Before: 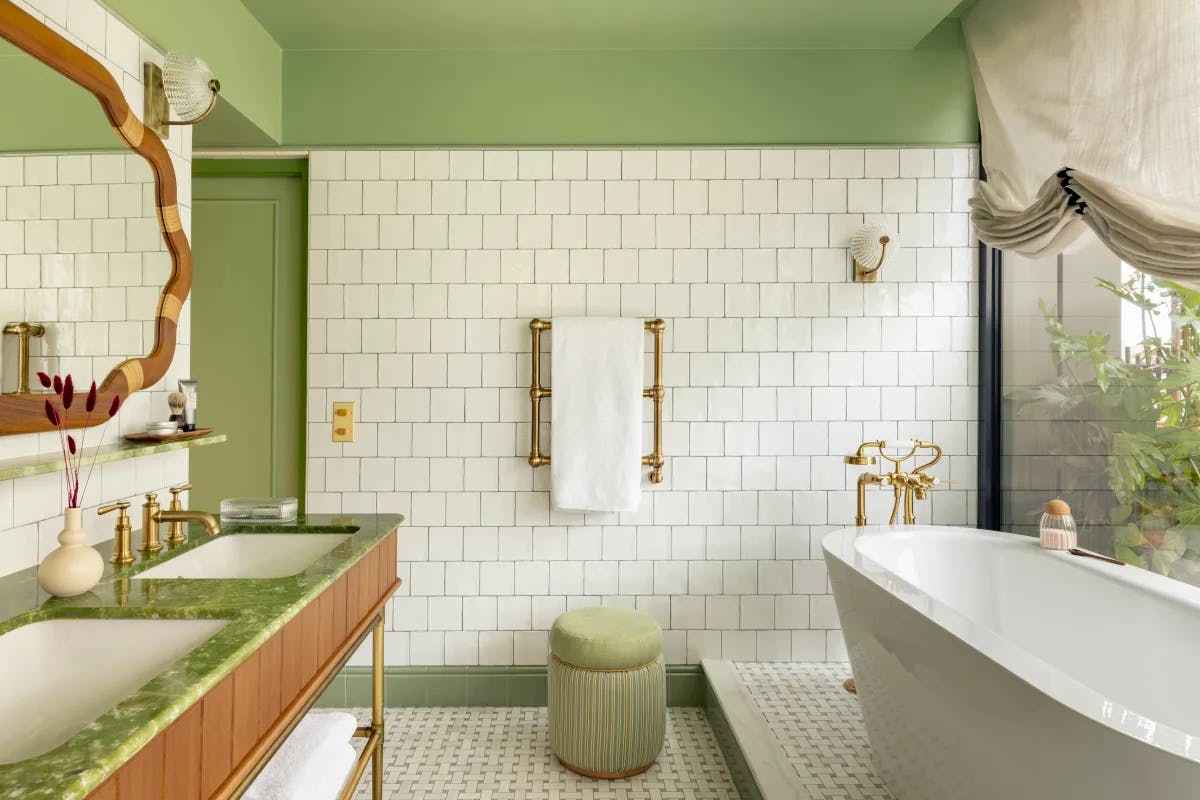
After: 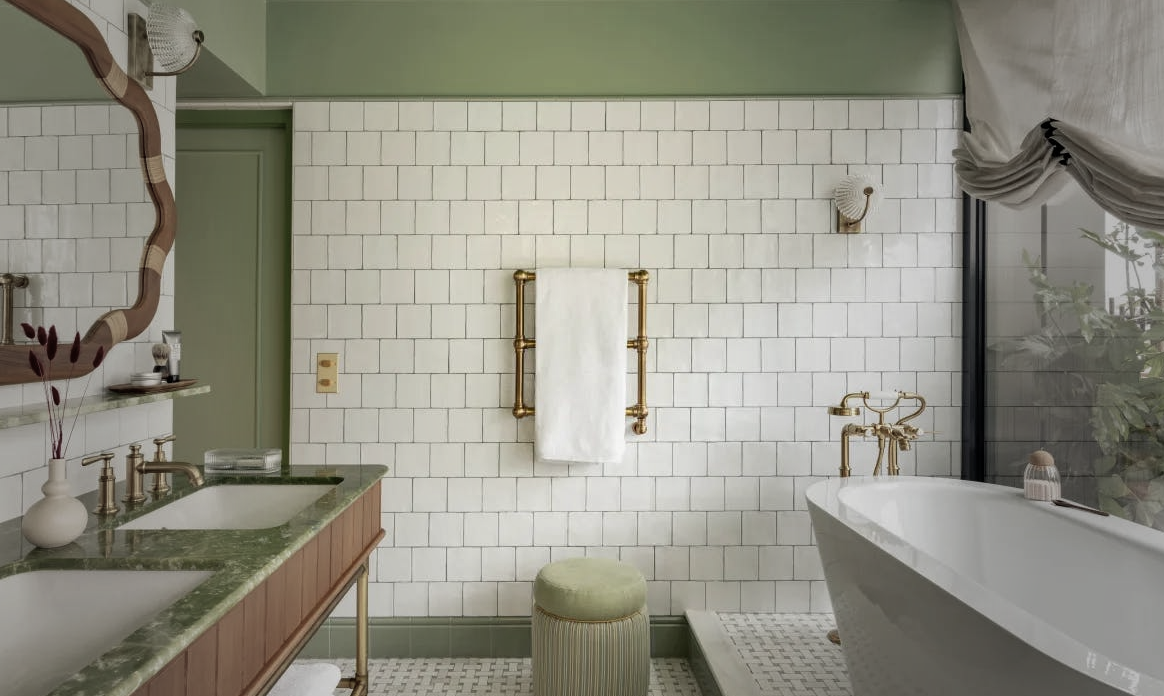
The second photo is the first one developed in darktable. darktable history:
crop: left 1.377%, top 6.186%, right 1.549%, bottom 6.813%
color correction: highlights b* -0.01, saturation 0.59
shadows and highlights: radius 127.15, shadows 30.45, highlights -30.9, low approximation 0.01, soften with gaussian
contrast brightness saturation: brightness -0.03, saturation 0.368
vignetting: fall-off start 16.5%, fall-off radius 100.22%, width/height ratio 0.717
